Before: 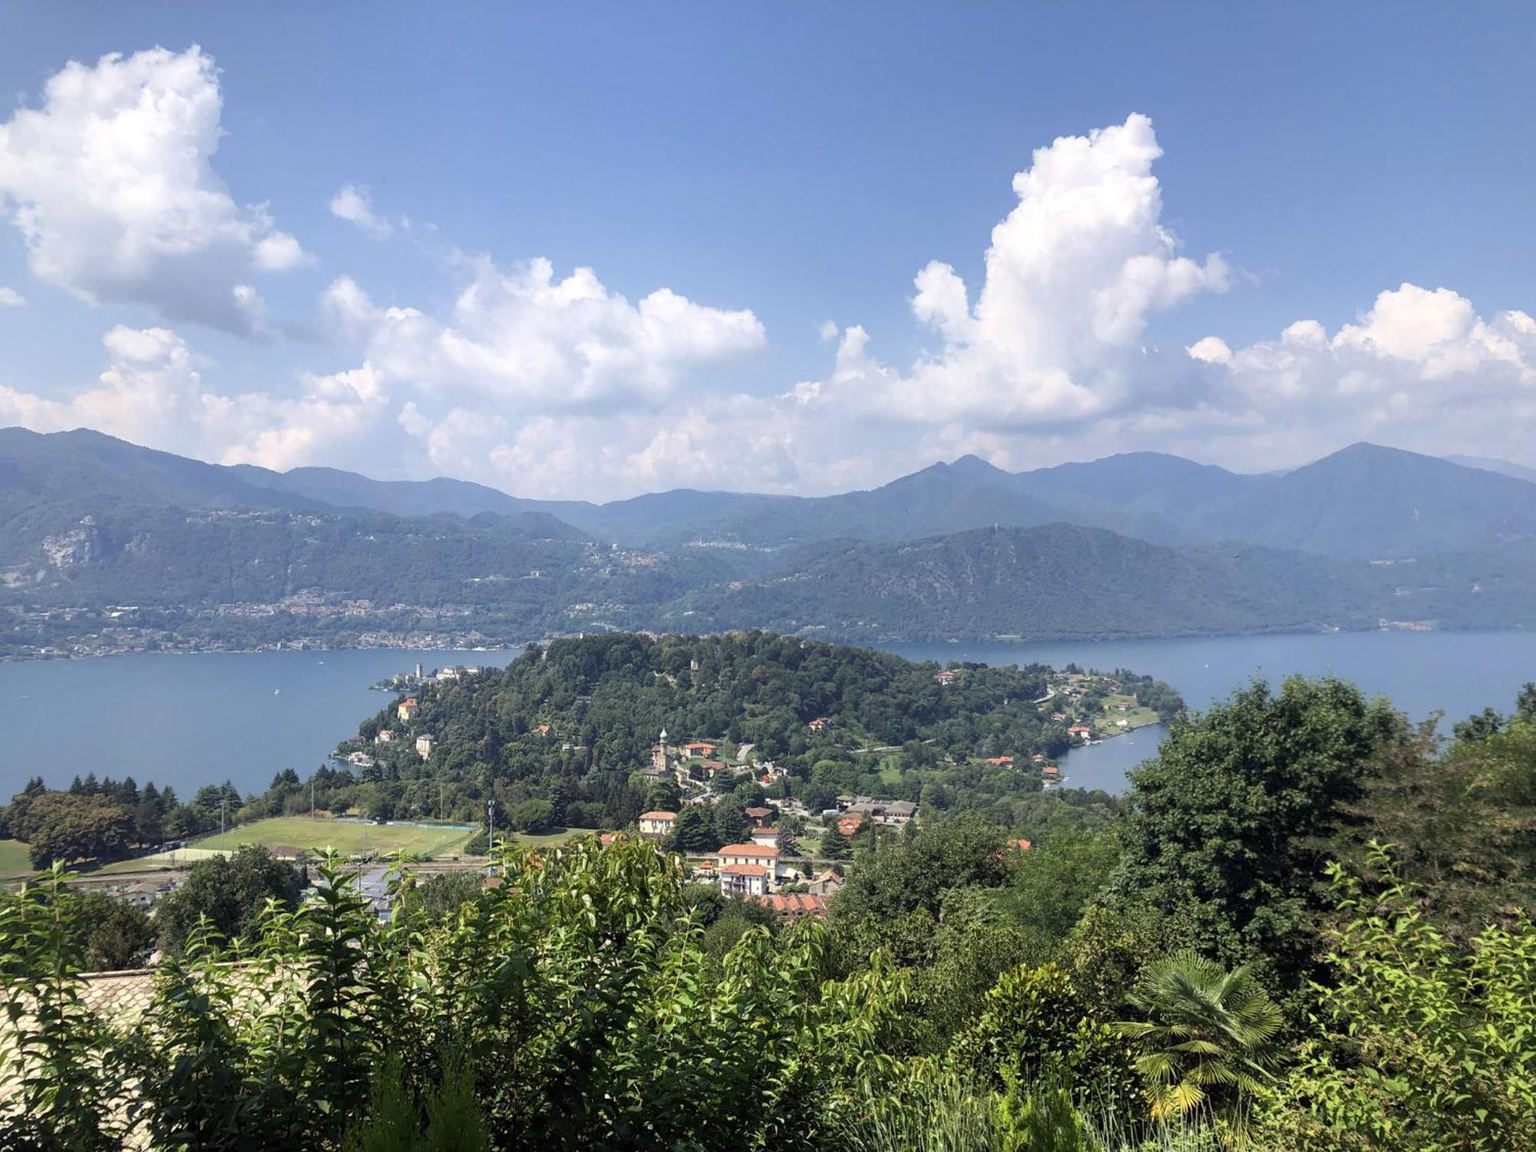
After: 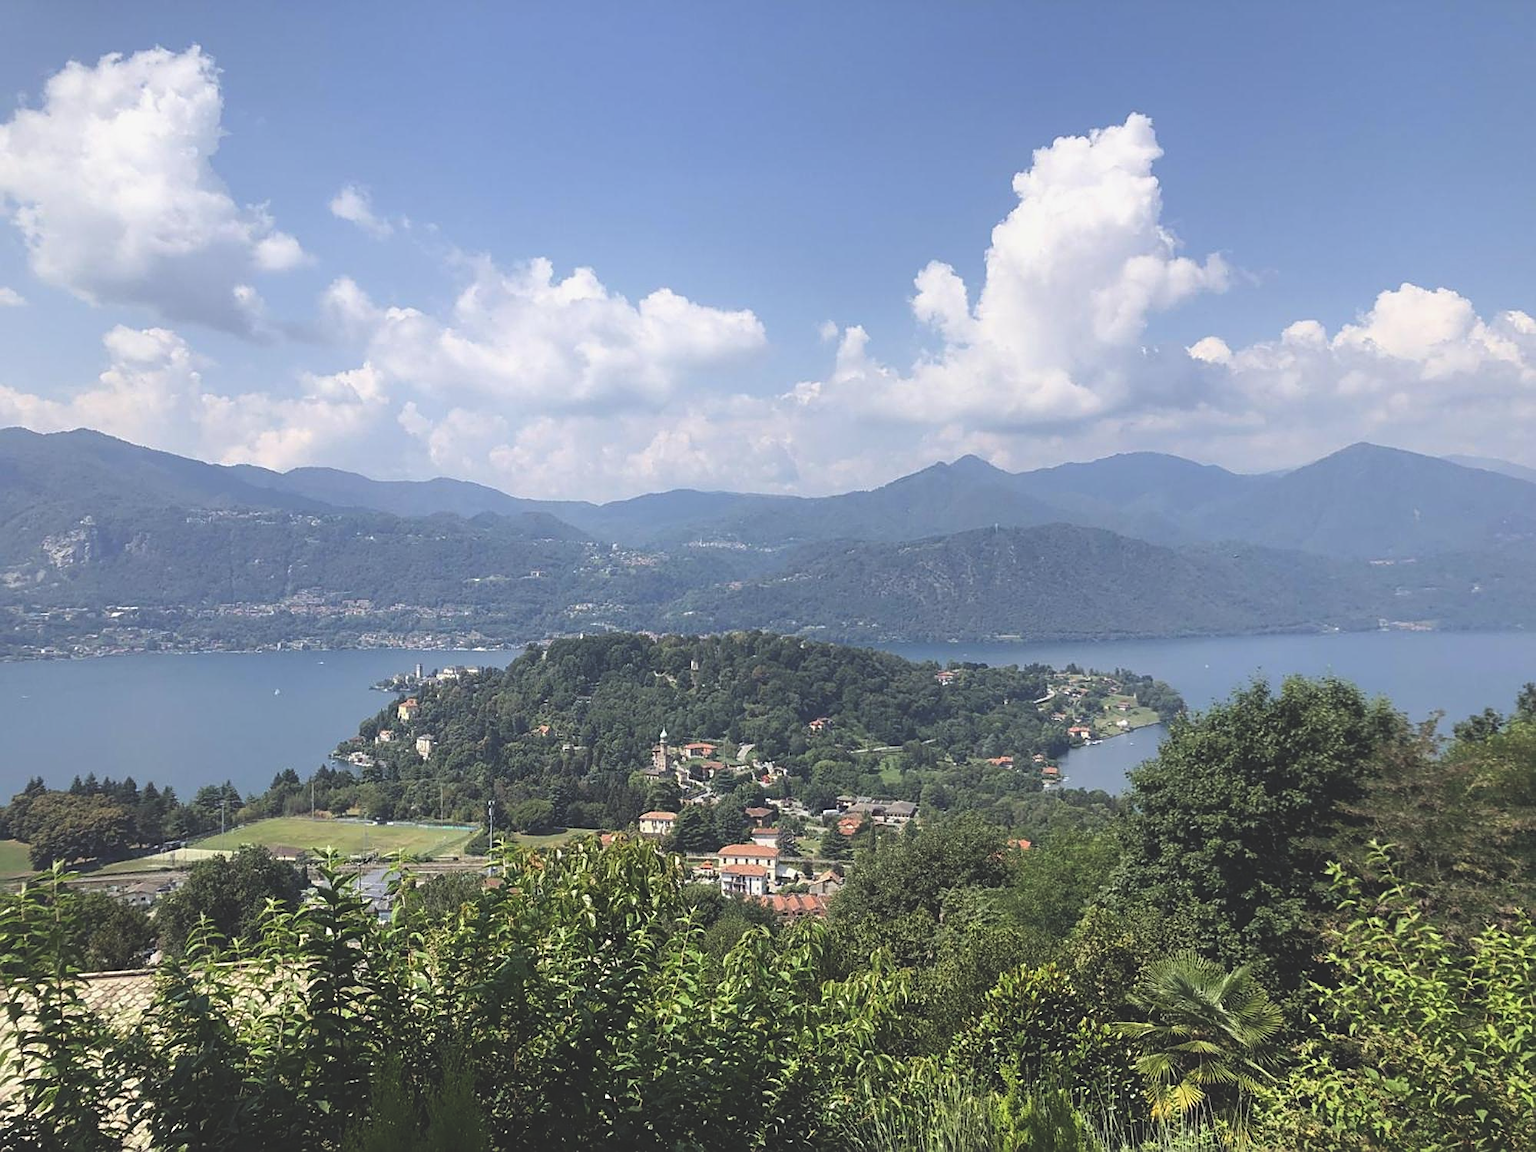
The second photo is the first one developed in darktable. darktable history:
exposure: black level correction -0.025, exposure -0.117 EV, compensate highlight preservation false
sharpen: on, module defaults
